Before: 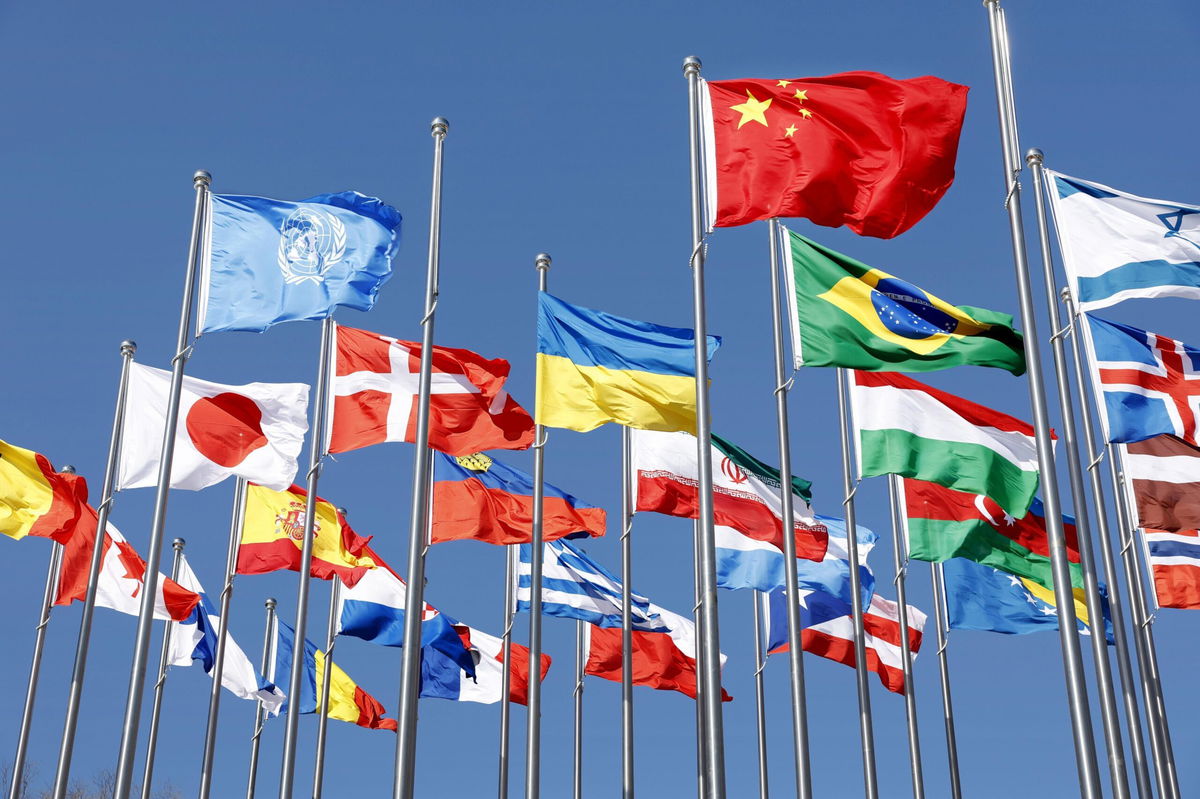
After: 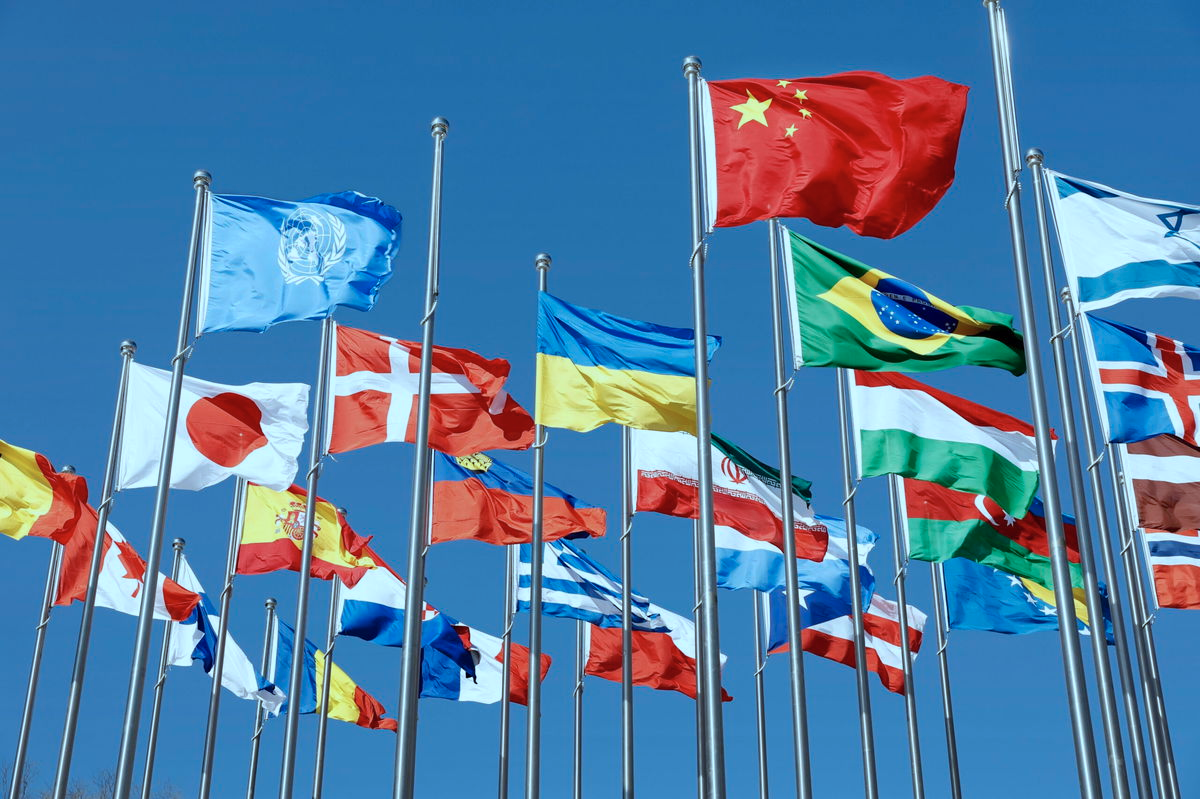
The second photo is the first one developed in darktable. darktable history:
color correction: highlights a* -11.71, highlights b* -15.58
exposure: exposure -0.153 EV, compensate highlight preservation false
